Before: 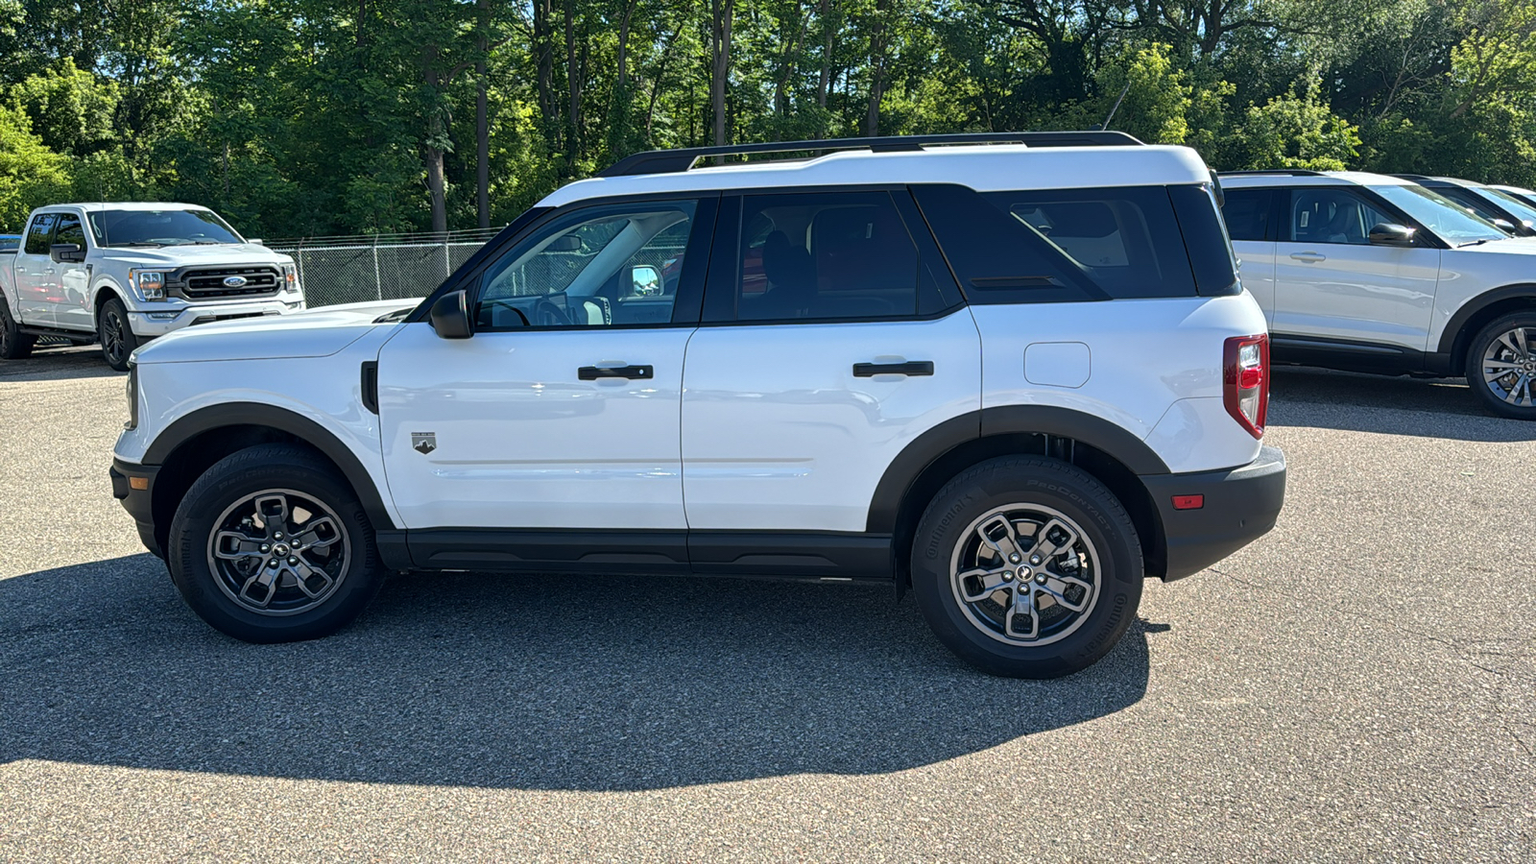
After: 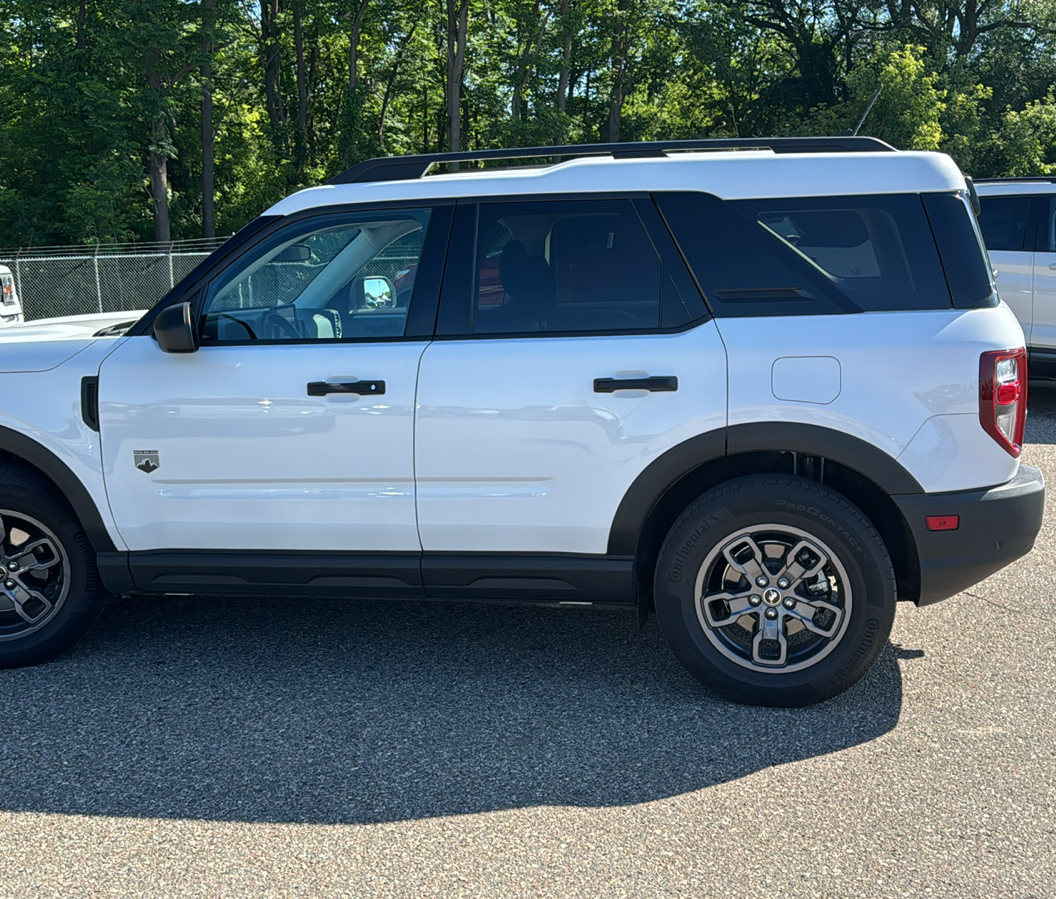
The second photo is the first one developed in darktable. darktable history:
crop and rotate: left 18.442%, right 15.508%
shadows and highlights: shadows -23.08, highlights 46.15, soften with gaussian
